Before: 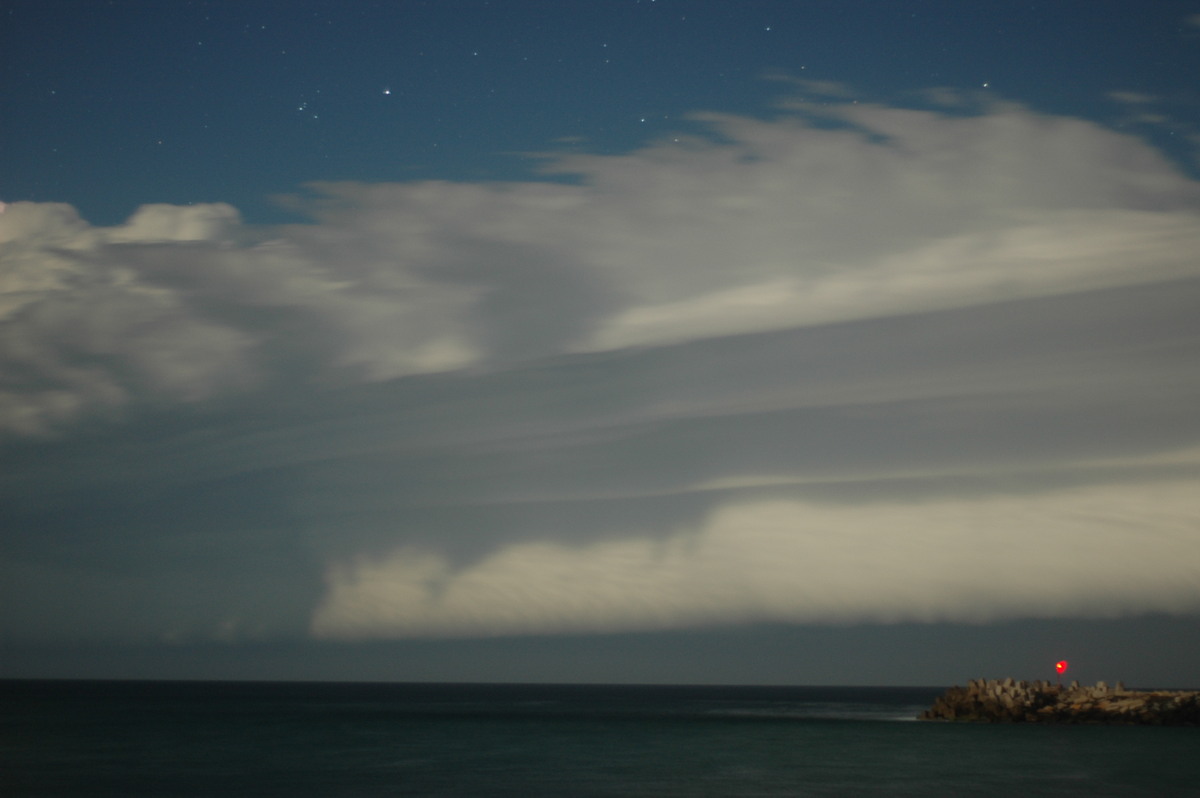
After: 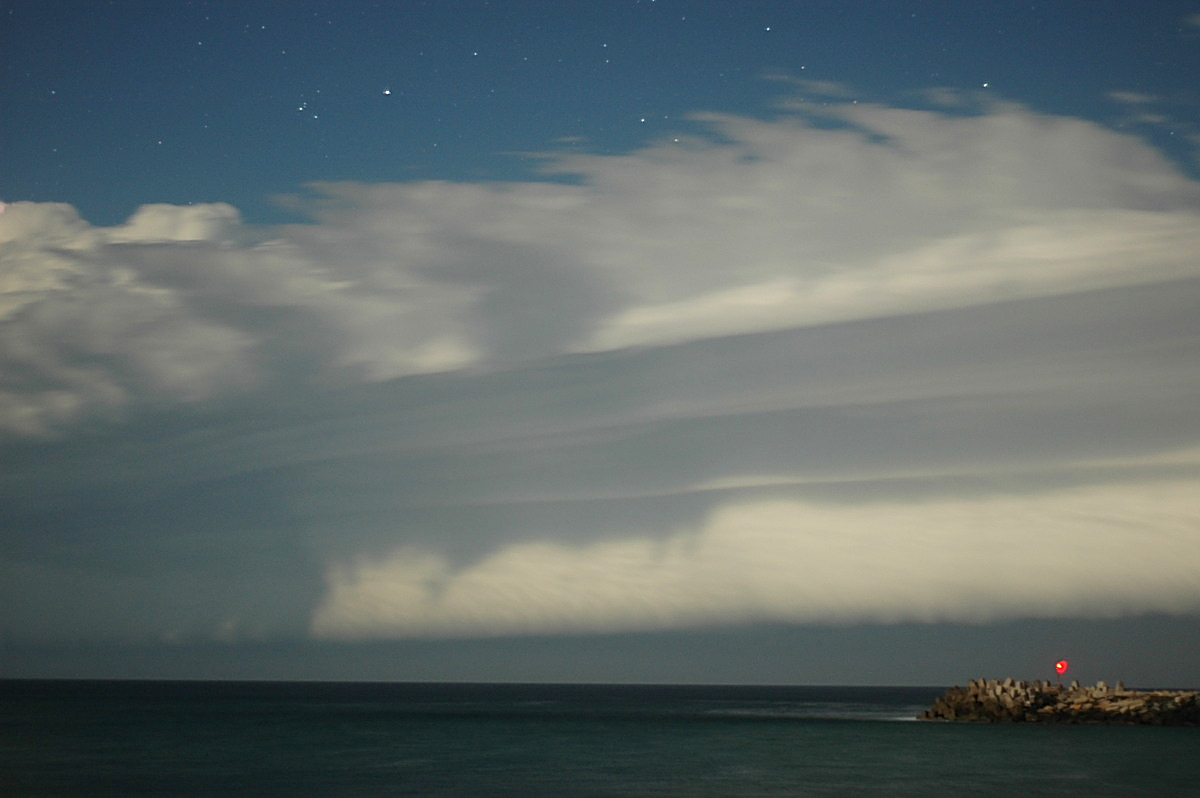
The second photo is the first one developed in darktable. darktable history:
exposure: black level correction 0.001, exposure 0.5 EV, compensate exposure bias true, compensate highlight preservation false
sharpen: amount 0.901
